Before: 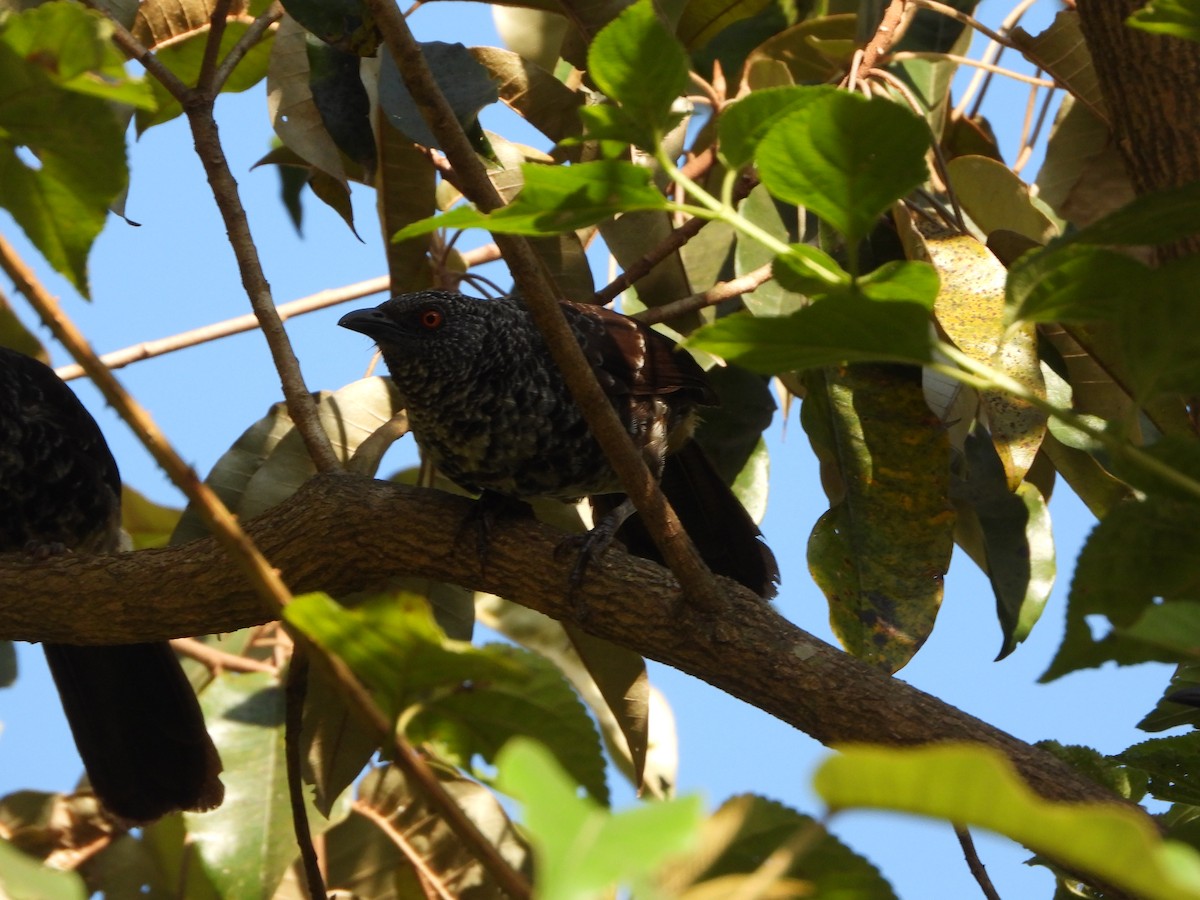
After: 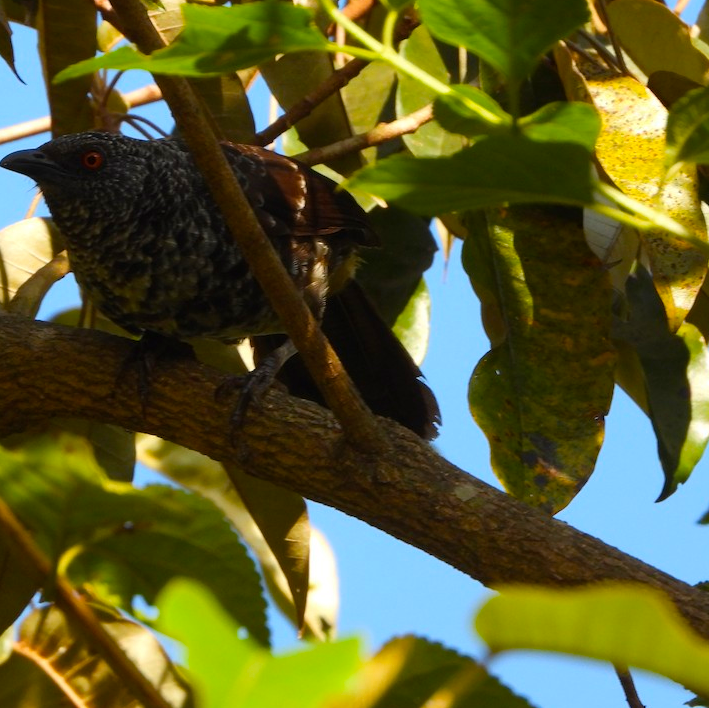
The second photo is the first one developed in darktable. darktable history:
crop and rotate: left 28.256%, top 17.734%, right 12.656%, bottom 3.573%
color balance rgb: perceptual saturation grading › global saturation 30%, global vibrance 20%
